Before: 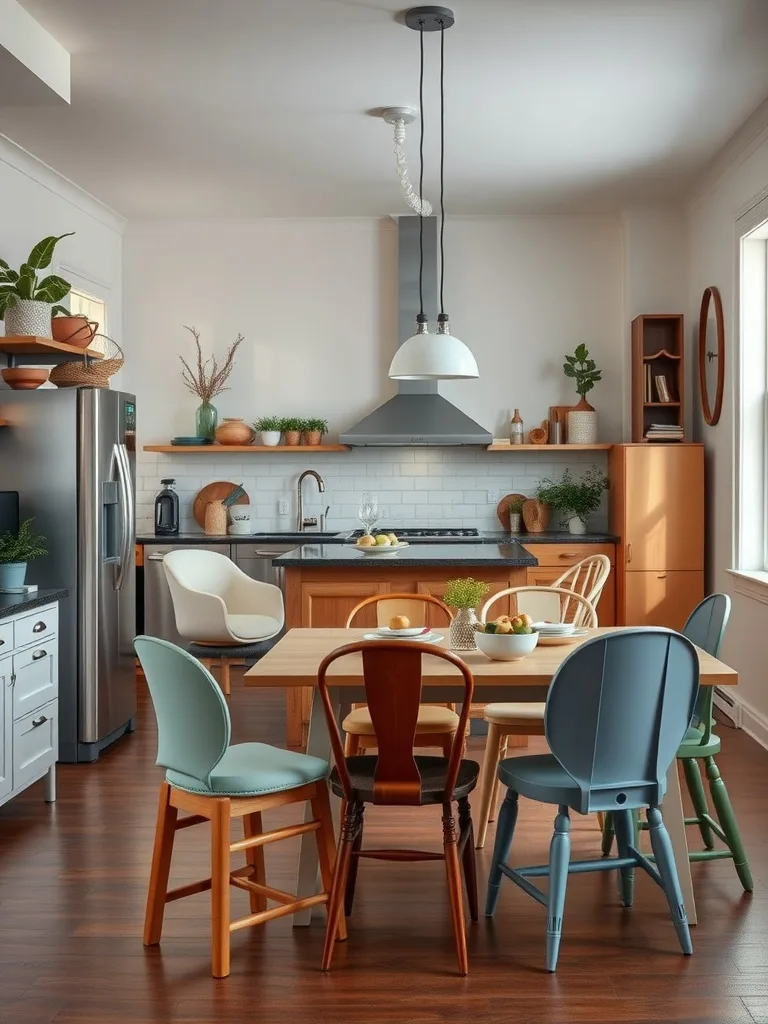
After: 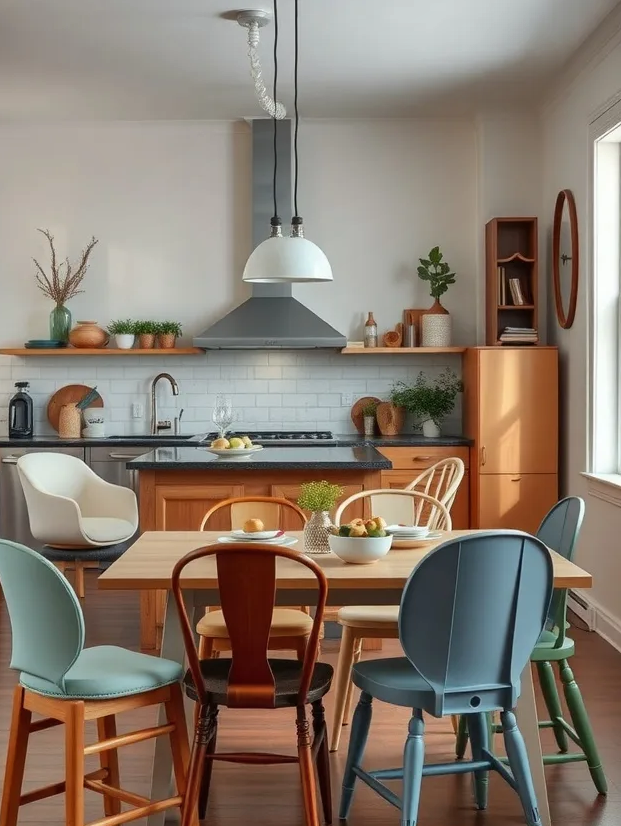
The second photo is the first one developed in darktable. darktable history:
crop: left 19.039%, top 9.514%, right 0%, bottom 9.761%
shadows and highlights: white point adjustment 0.03, soften with gaussian
